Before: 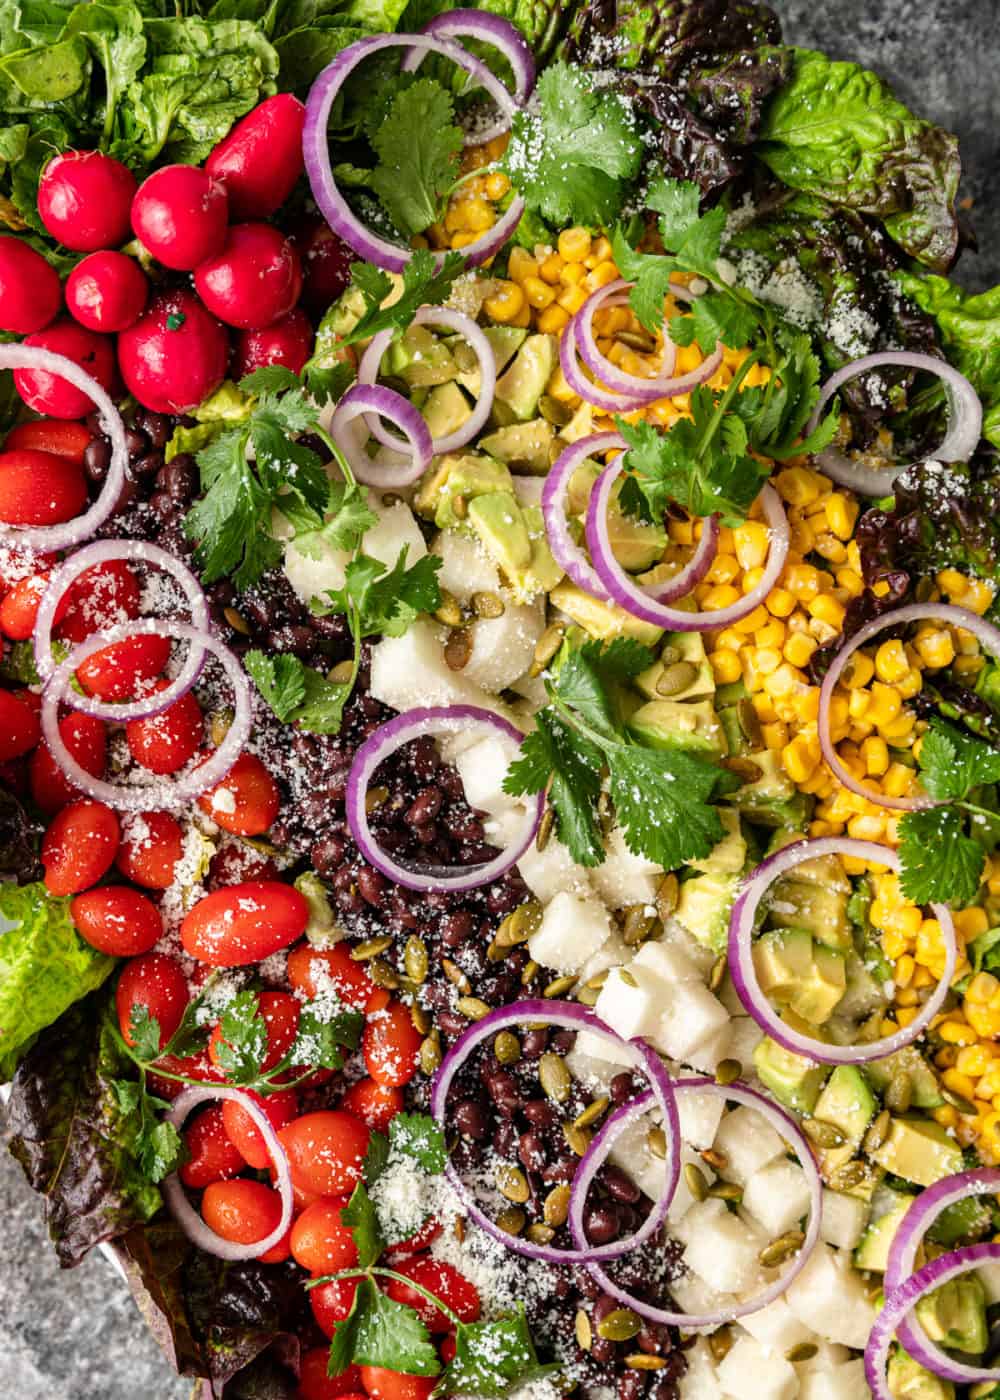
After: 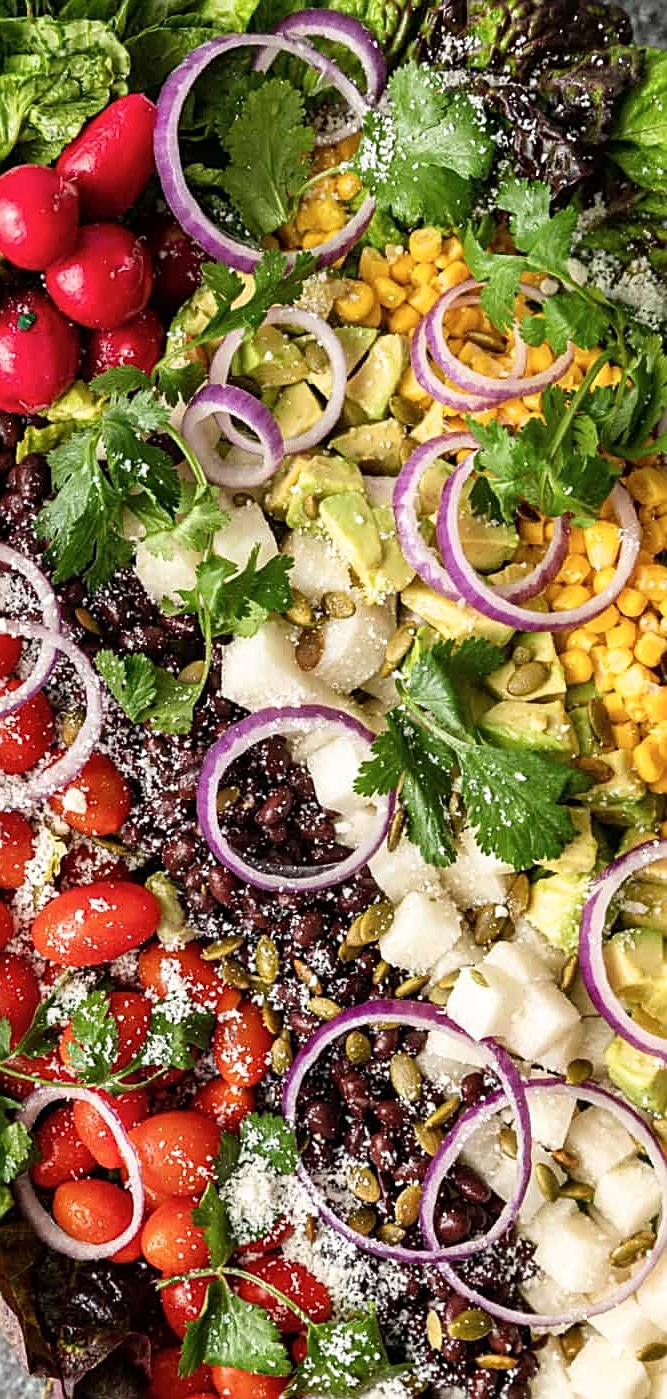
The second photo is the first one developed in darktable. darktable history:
crop and rotate: left 14.9%, right 18.398%
contrast brightness saturation: saturation -0.051
shadows and highlights: shadows -0.467, highlights 39.54
sharpen: amount 0.595
